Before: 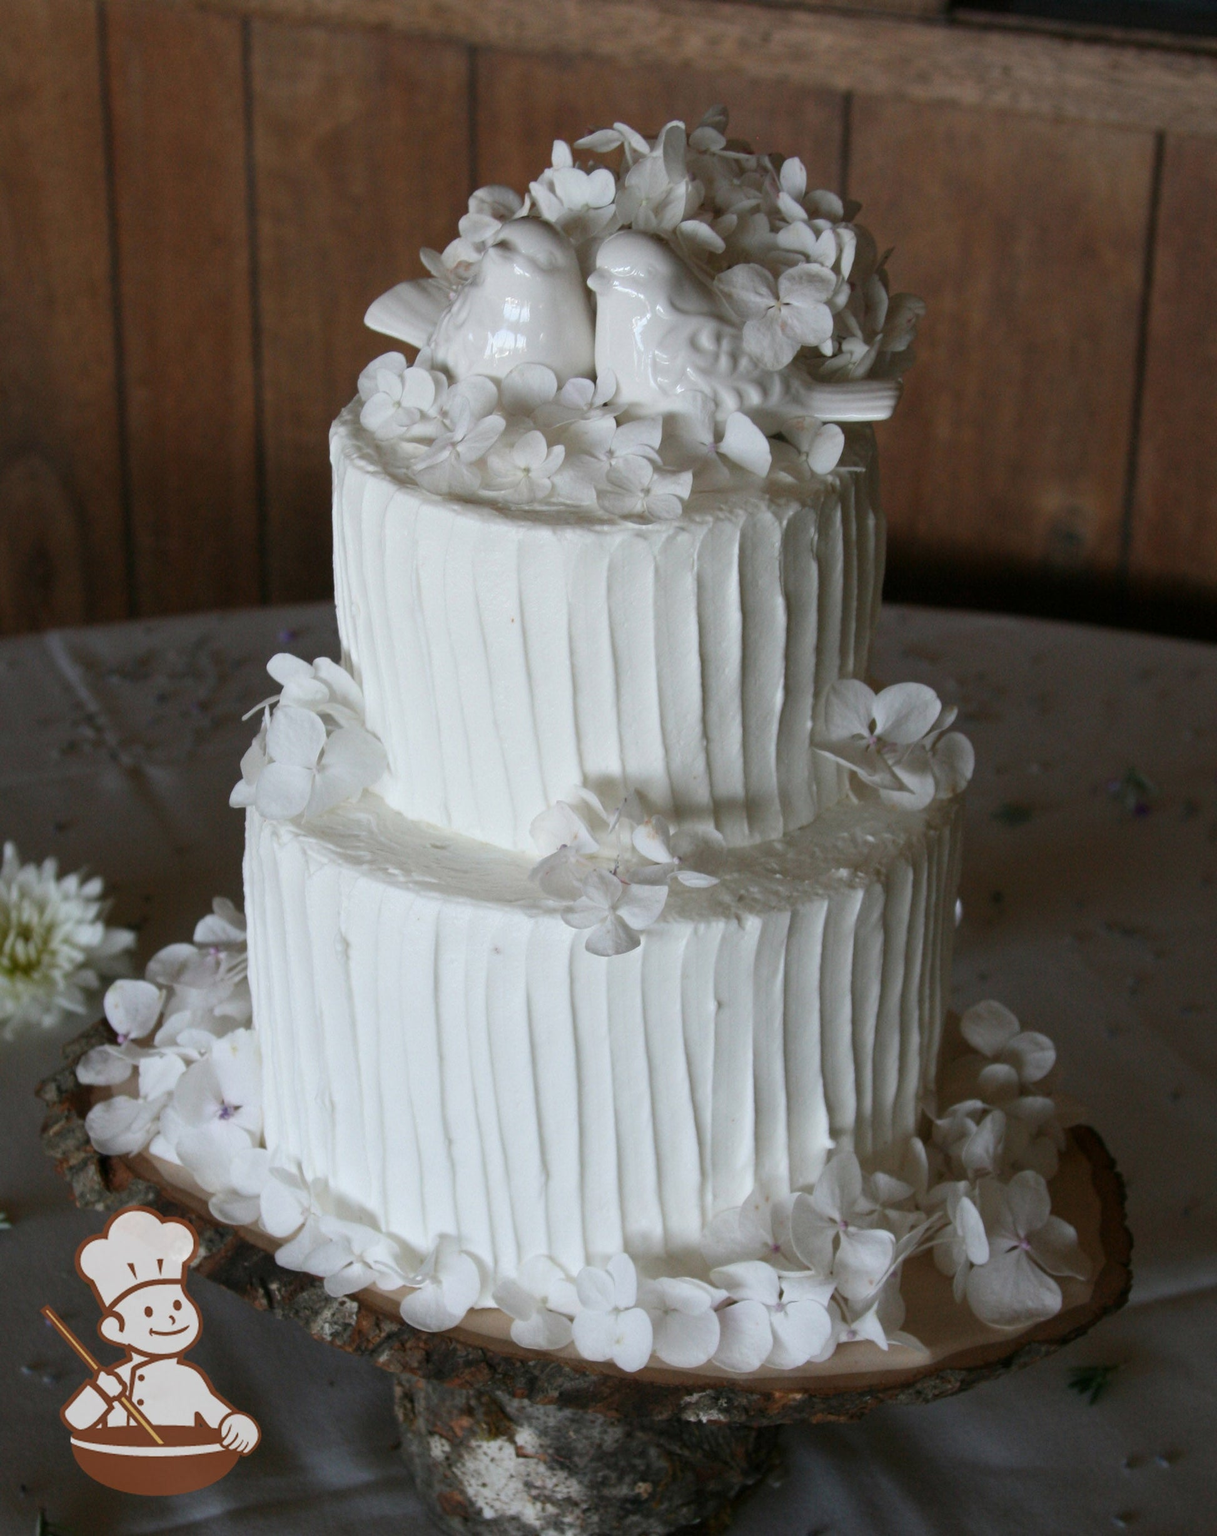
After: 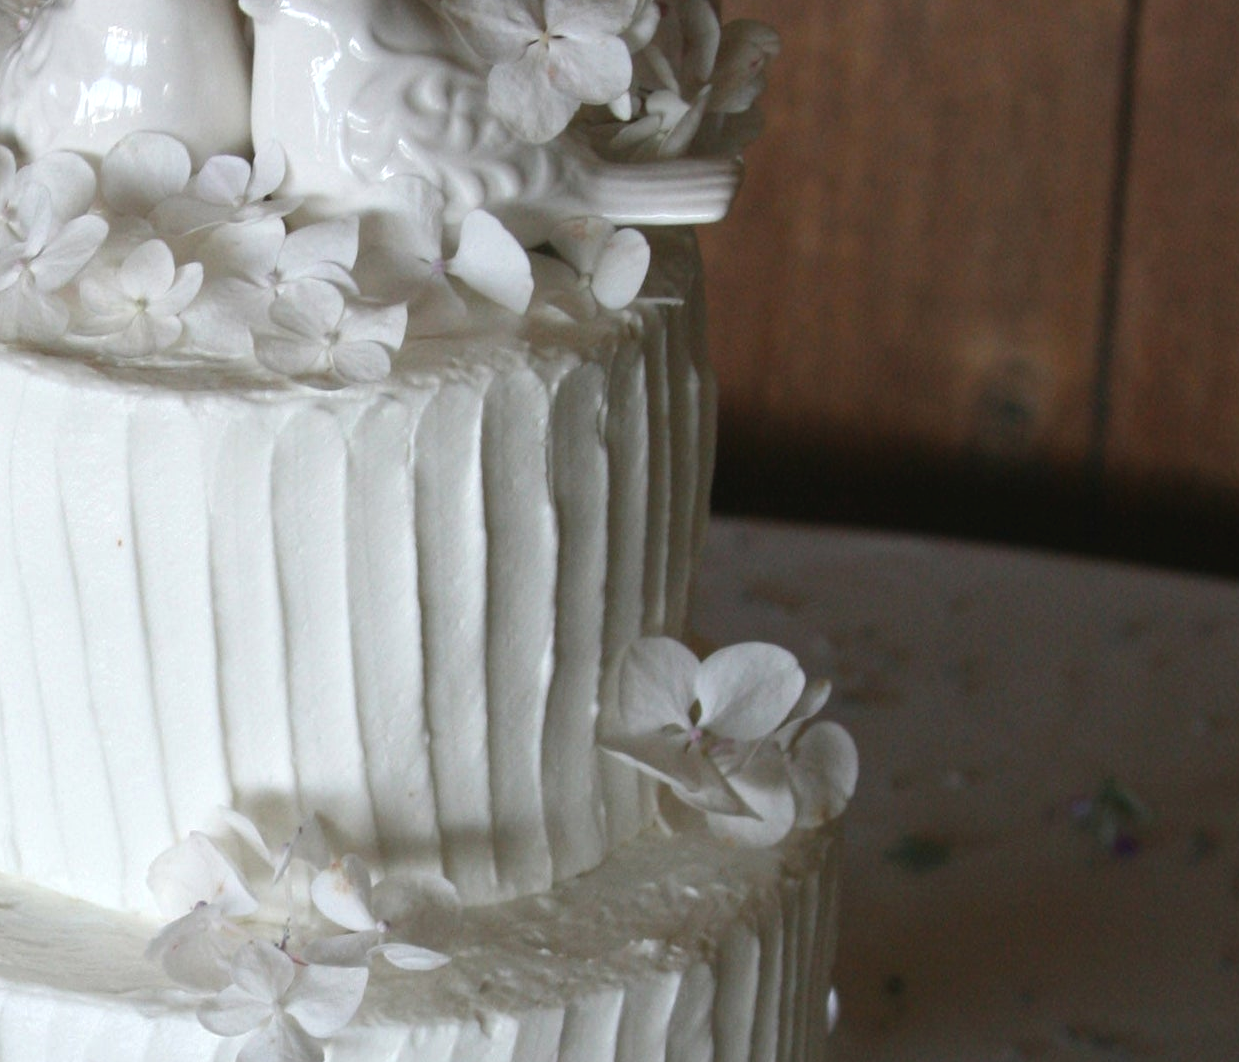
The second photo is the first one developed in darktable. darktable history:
contrast brightness saturation: contrast -0.08, brightness -0.04, saturation -0.11
crop: left 36.005%, top 18.293%, right 0.31%, bottom 38.444%
exposure: black level correction 0, exposure 0.5 EV, compensate exposure bias true, compensate highlight preservation false
